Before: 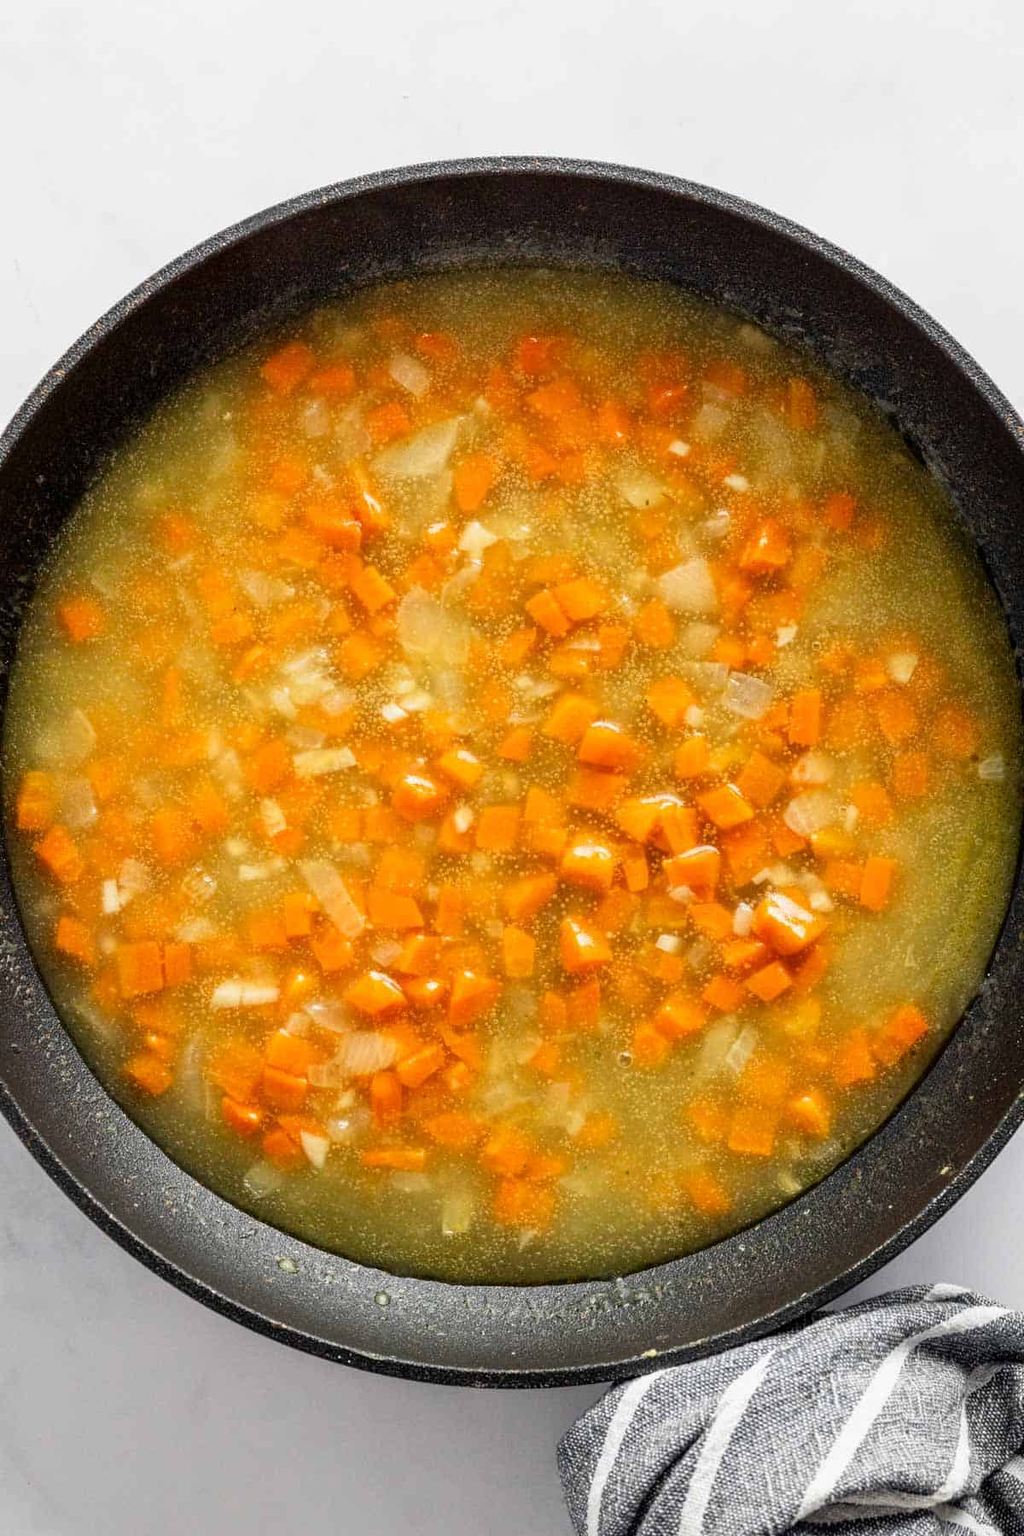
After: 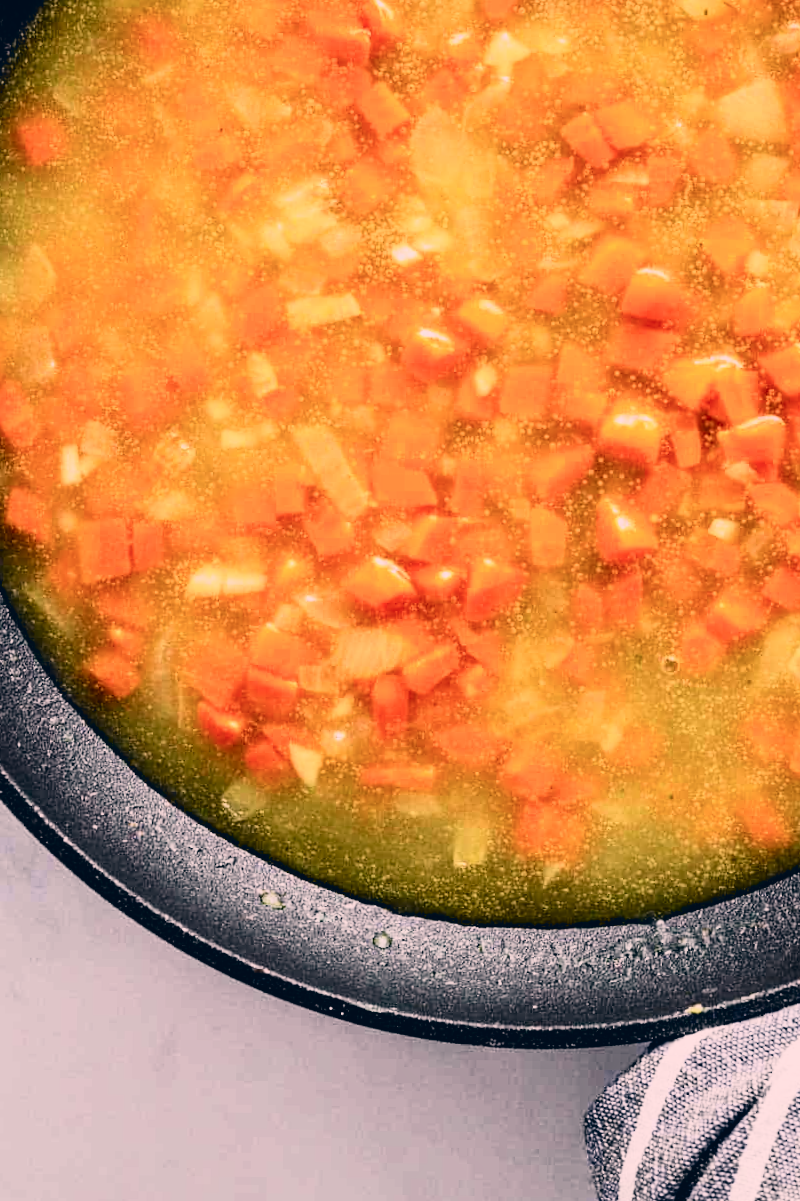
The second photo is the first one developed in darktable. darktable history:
haze removal: strength 0.29, distance 0.25, compatibility mode true, adaptive false
filmic rgb: black relative exposure -7.65 EV, white relative exposure 4.56 EV, hardness 3.61, contrast 1.05
tone curve: curves: ch0 [(0, 0.023) (0.132, 0.075) (0.256, 0.2) (0.463, 0.494) (0.699, 0.816) (0.813, 0.898) (1, 0.943)]; ch1 [(0, 0) (0.32, 0.306) (0.441, 0.41) (0.476, 0.466) (0.498, 0.5) (0.518, 0.519) (0.546, 0.571) (0.604, 0.651) (0.733, 0.817) (1, 1)]; ch2 [(0, 0) (0.312, 0.313) (0.431, 0.425) (0.483, 0.477) (0.503, 0.503) (0.526, 0.507) (0.564, 0.575) (0.614, 0.695) (0.713, 0.767) (0.985, 0.966)], color space Lab, independent channels
crop and rotate: angle -0.82°, left 3.85%, top 31.828%, right 27.992%
color correction: highlights a* 14.46, highlights b* 5.85, shadows a* -5.53, shadows b* -15.24, saturation 0.85
